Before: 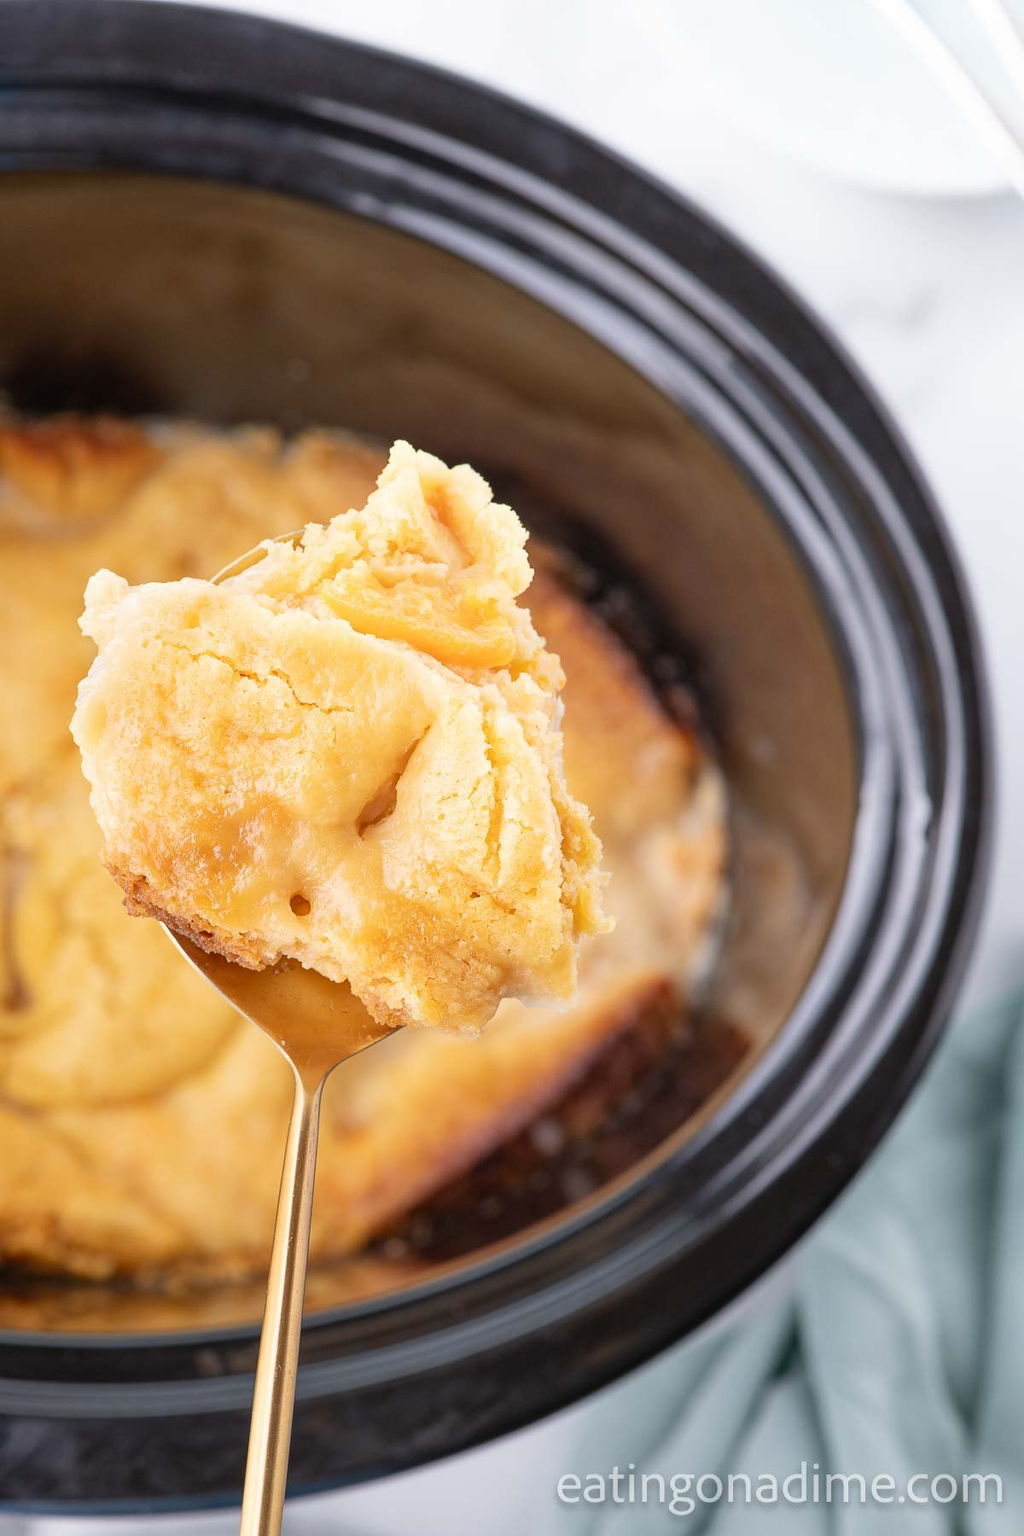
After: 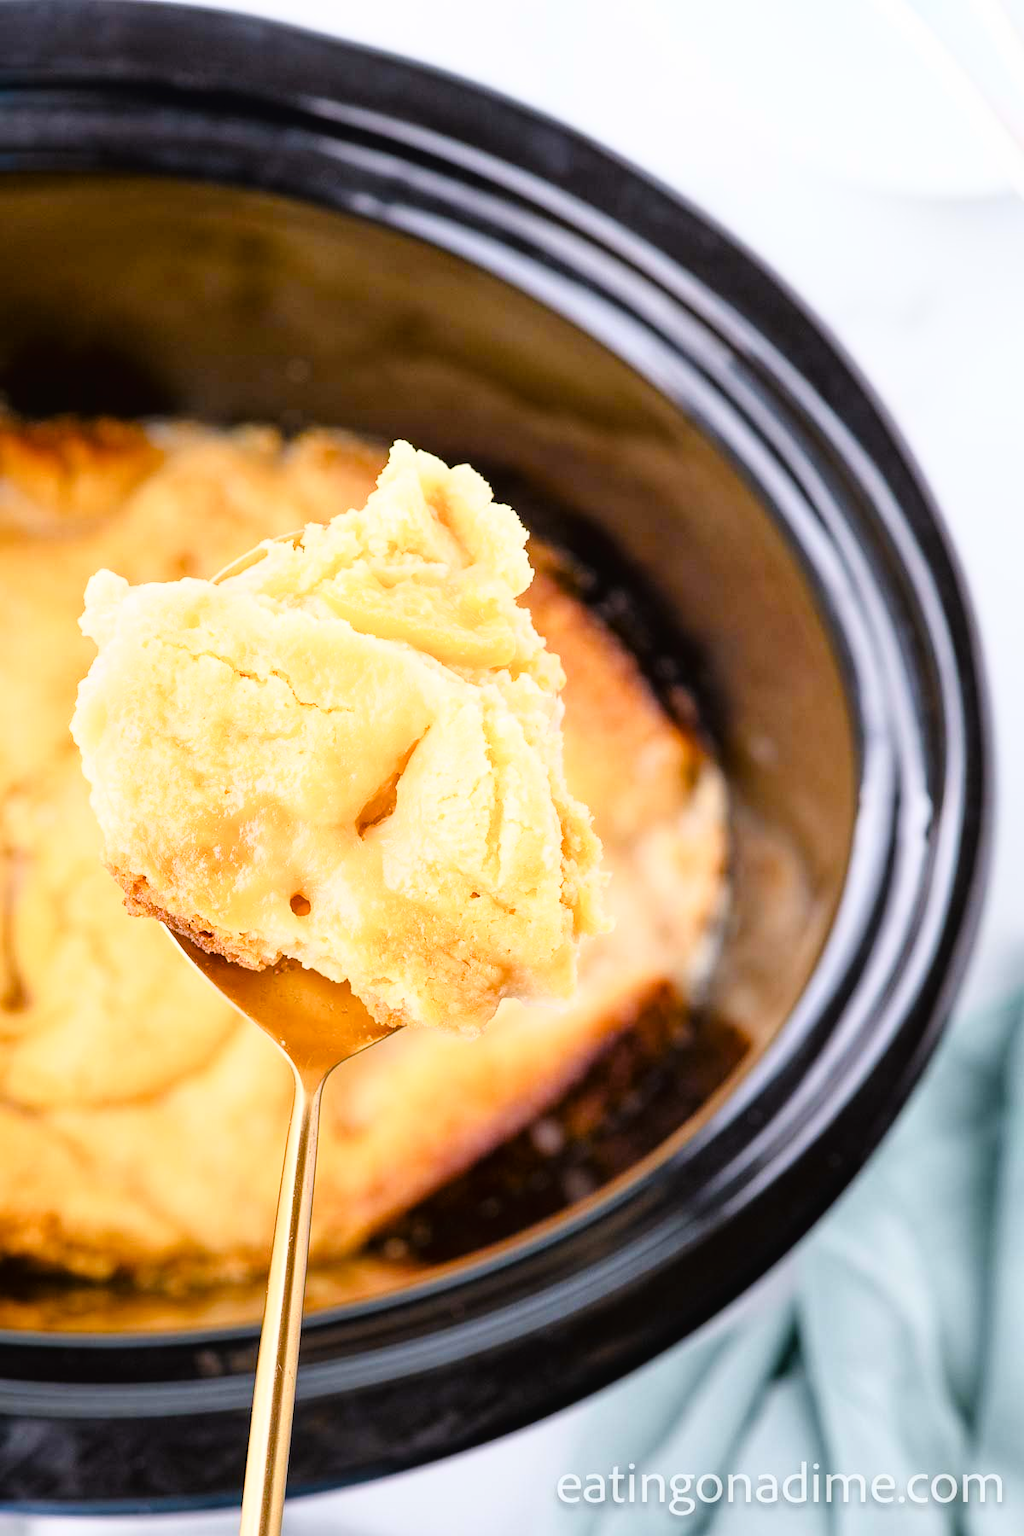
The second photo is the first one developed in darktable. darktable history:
color balance rgb: linear chroma grading › global chroma 14.999%, perceptual saturation grading › global saturation 20%, perceptual saturation grading › highlights -50.237%, perceptual saturation grading › shadows 30.652%, global vibrance 9.436%
tone curve: curves: ch0 [(0, 0.016) (0.11, 0.039) (0.259, 0.235) (0.383, 0.437) (0.499, 0.597) (0.733, 0.867) (0.843, 0.948) (1, 1)], color space Lab, linked channels, preserve colors none
